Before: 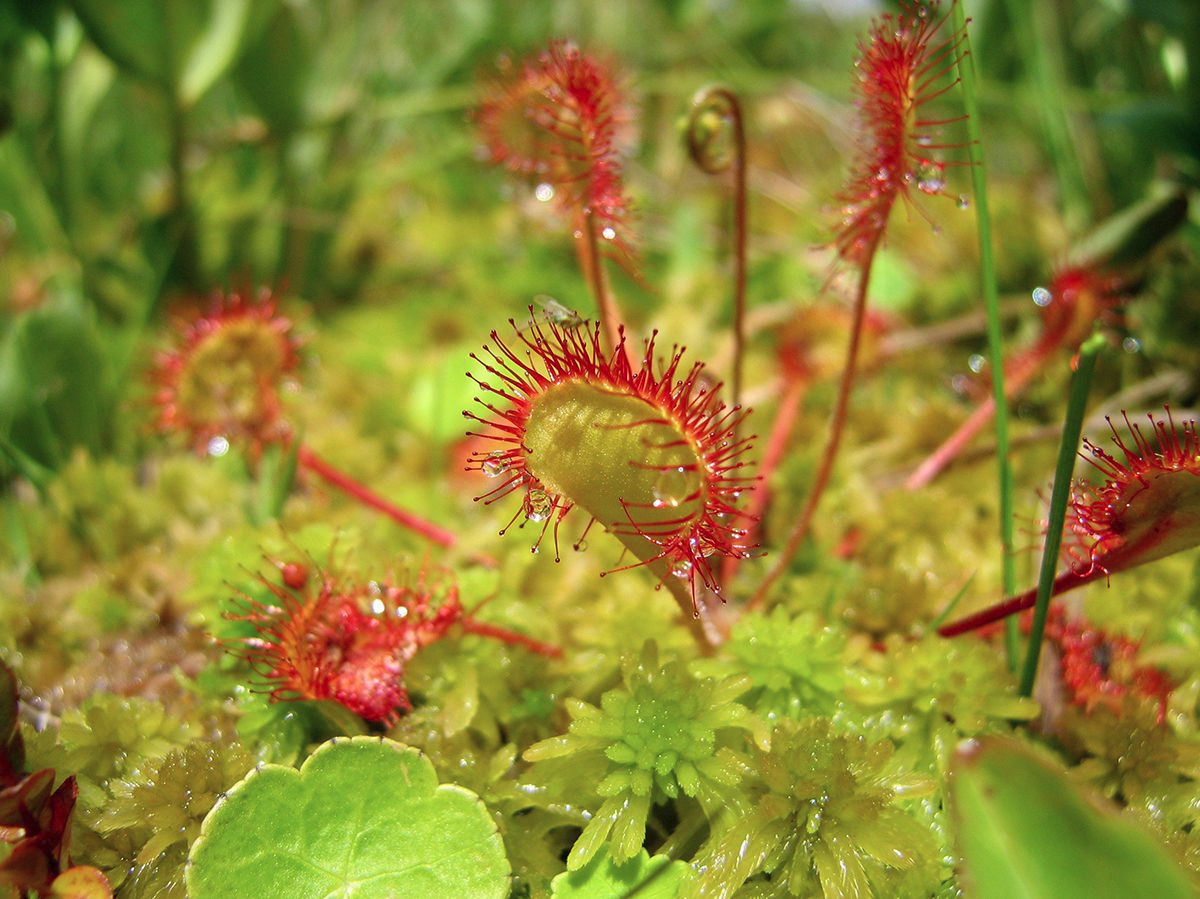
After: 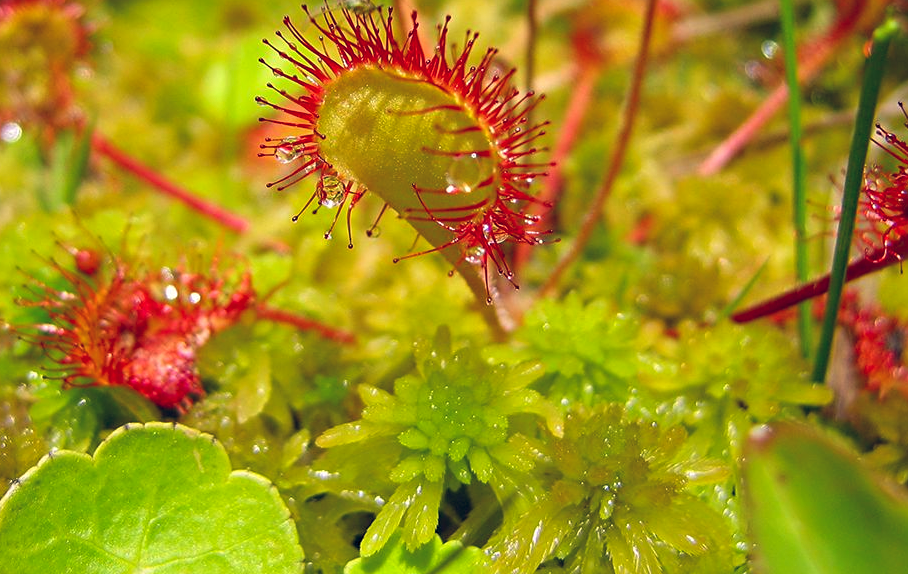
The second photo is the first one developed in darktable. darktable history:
sharpen: amount 0.2
crop and rotate: left 17.299%, top 35.115%, right 7.015%, bottom 1.024%
color balance rgb: shadows lift › hue 87.51°, highlights gain › chroma 1.35%, highlights gain › hue 55.1°, global offset › chroma 0.13%, global offset › hue 253.66°, perceptual saturation grading › global saturation 16.38%
